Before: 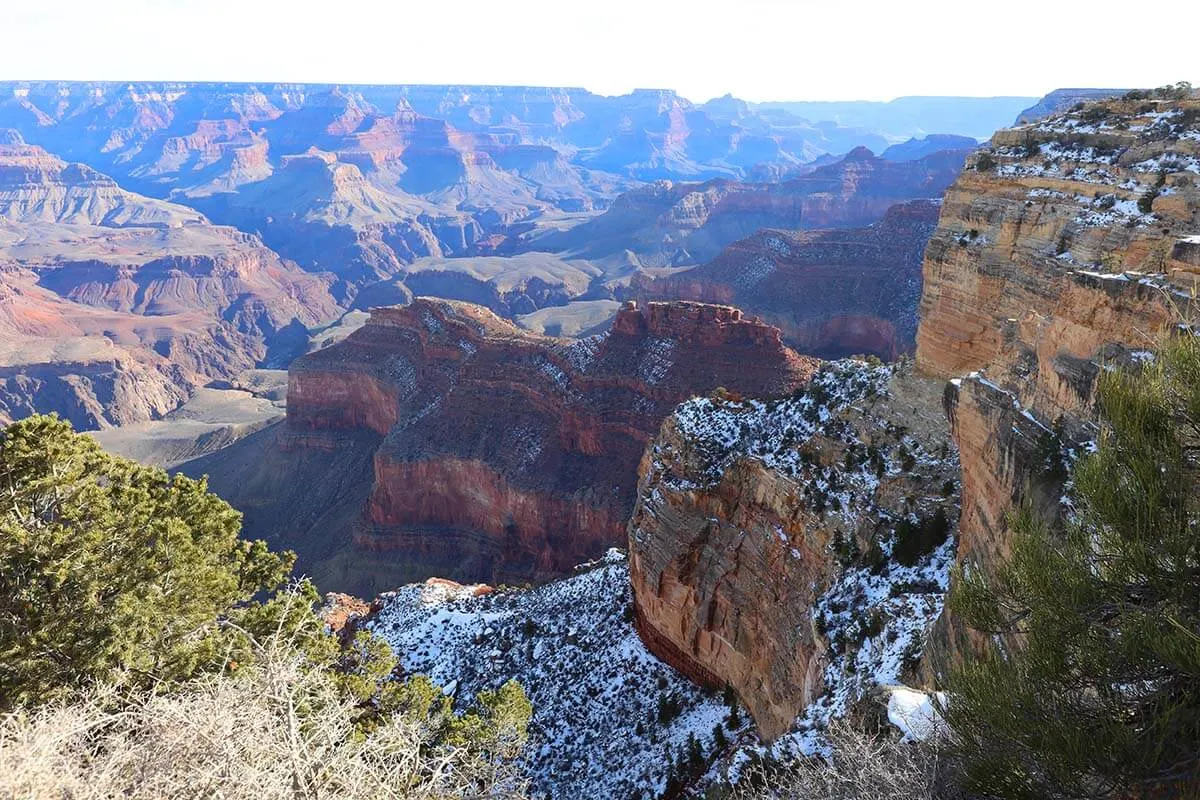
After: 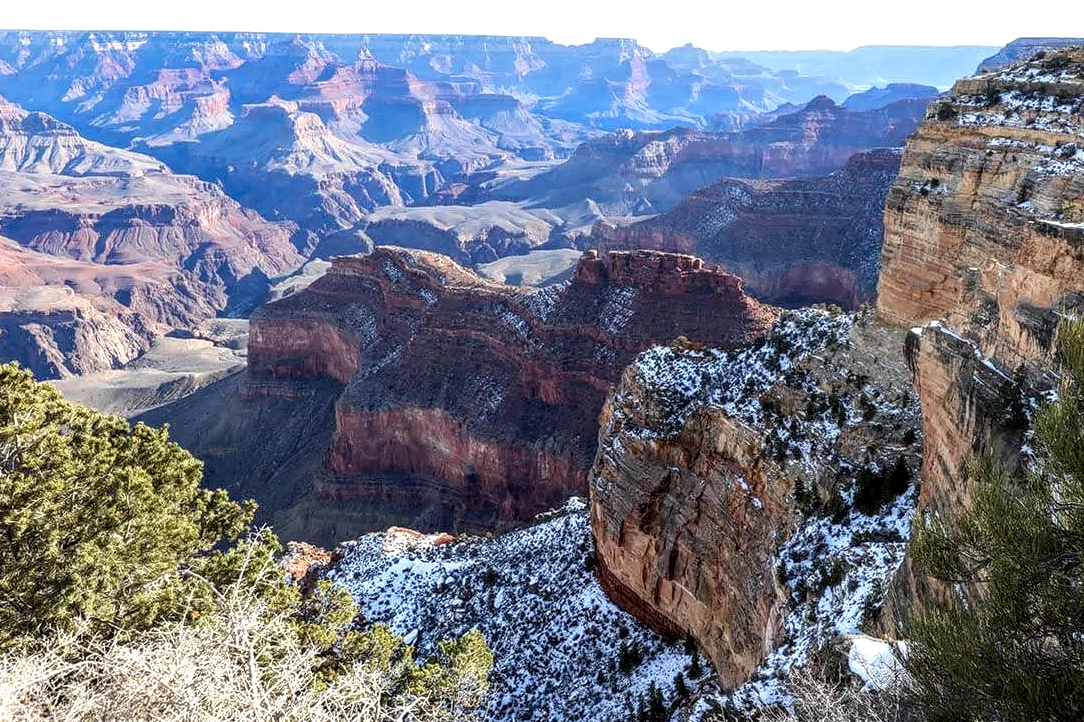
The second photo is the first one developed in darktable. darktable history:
local contrast: highlights 77%, shadows 56%, detail 175%, midtone range 0.431
crop: left 3.314%, top 6.477%, right 6.348%, bottom 3.228%
exposure: compensate highlight preservation false
